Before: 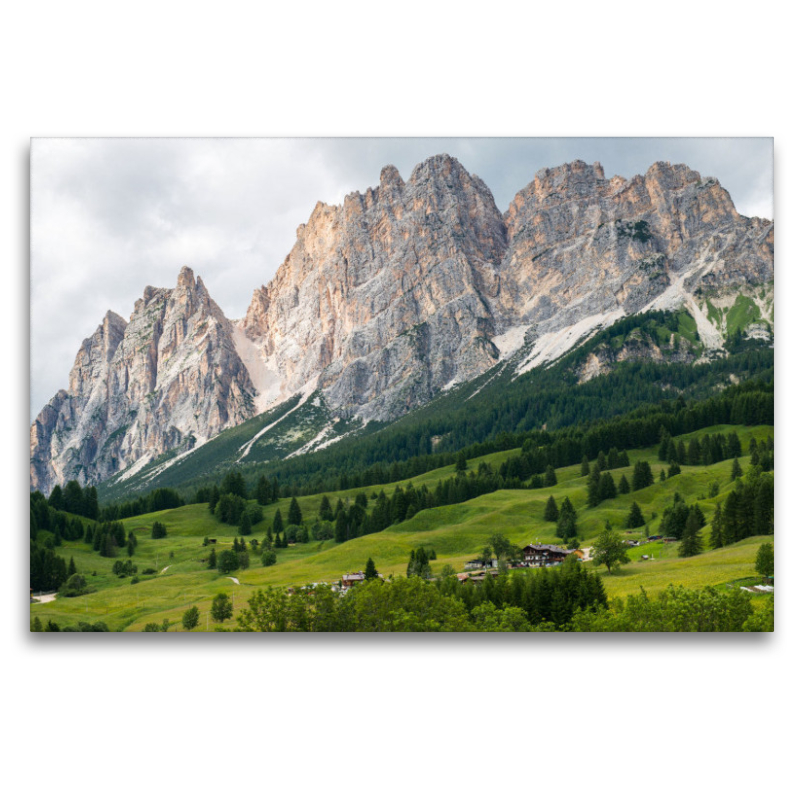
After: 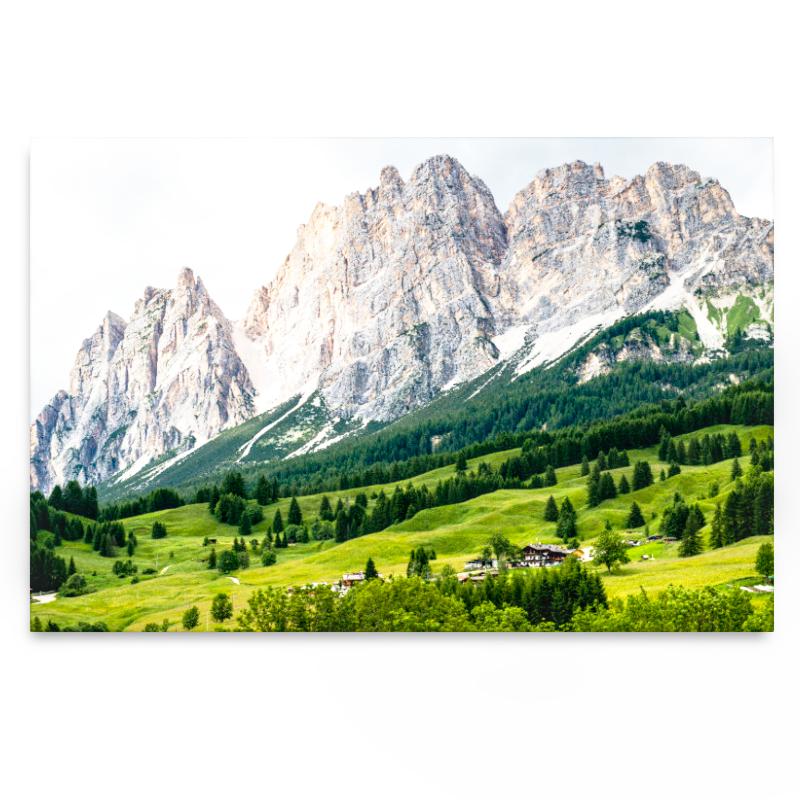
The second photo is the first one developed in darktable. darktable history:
base curve: curves: ch0 [(0, 0) (0.012, 0.01) (0.073, 0.168) (0.31, 0.711) (0.645, 0.957) (1, 1)], preserve colors none
local contrast: on, module defaults
